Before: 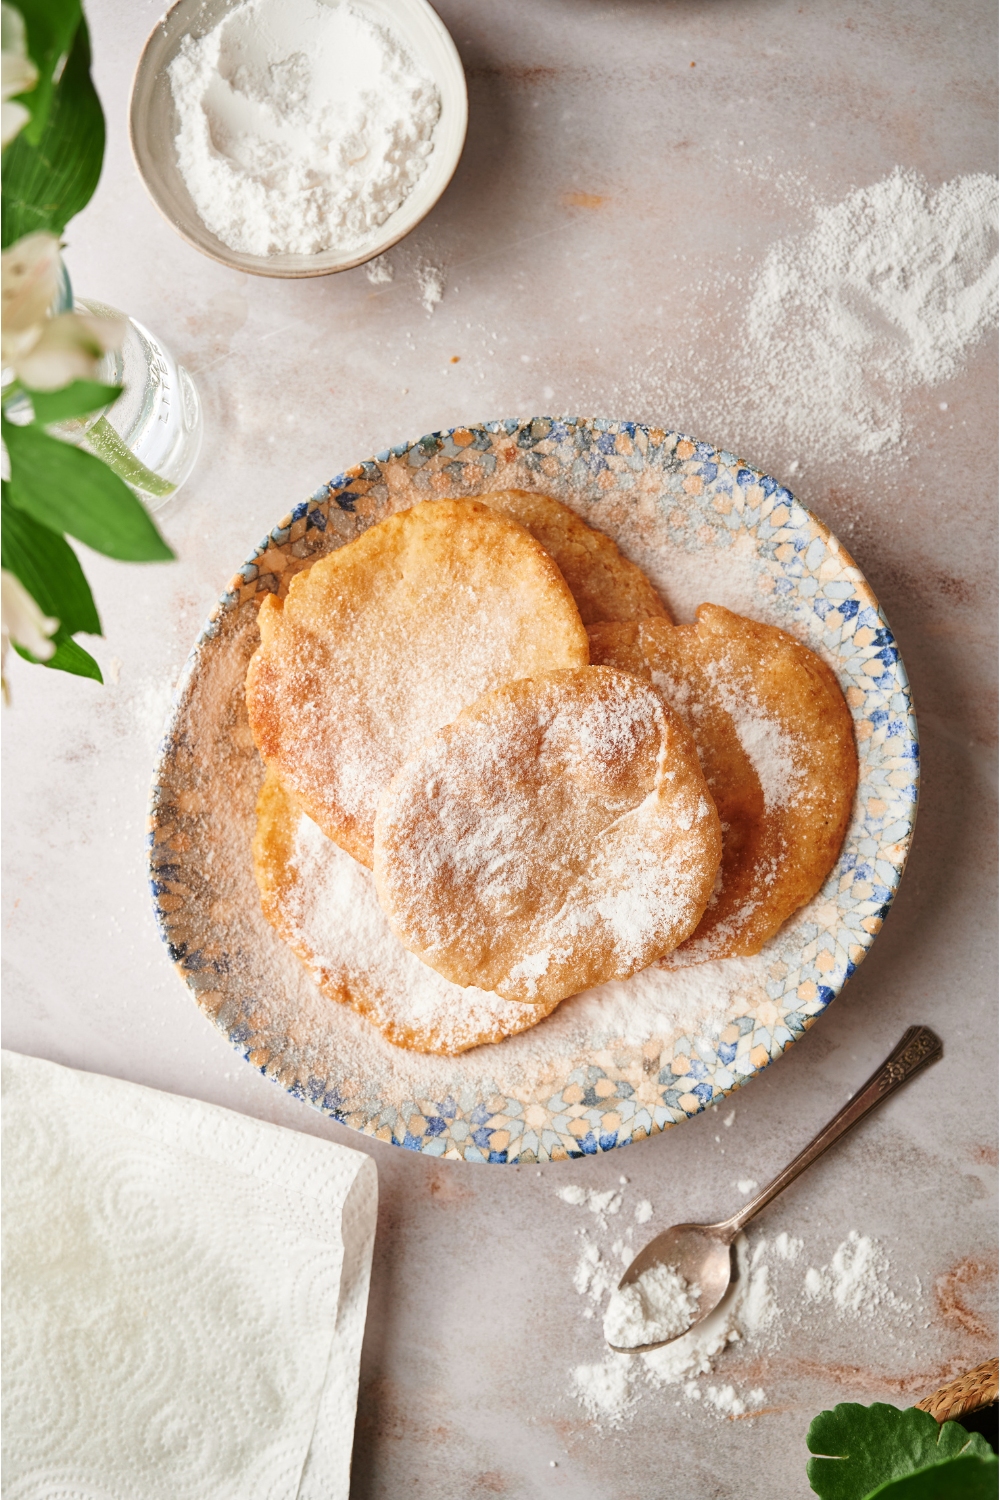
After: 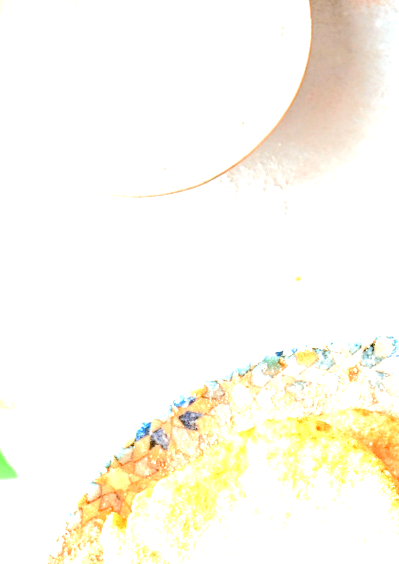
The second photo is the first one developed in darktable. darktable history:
exposure: black level correction 0.005, exposure 2.069 EV, compensate highlight preservation false
color correction: highlights a* -9.96, highlights b* -9.98
crop: left 15.719%, top 5.435%, right 44.374%, bottom 56.921%
tone equalizer: -7 EV 0.16 EV, -6 EV 0.6 EV, -5 EV 1.16 EV, -4 EV 1.37 EV, -3 EV 1.17 EV, -2 EV 0.6 EV, -1 EV 0.157 EV, edges refinement/feathering 500, mask exposure compensation -1.57 EV, preserve details no
